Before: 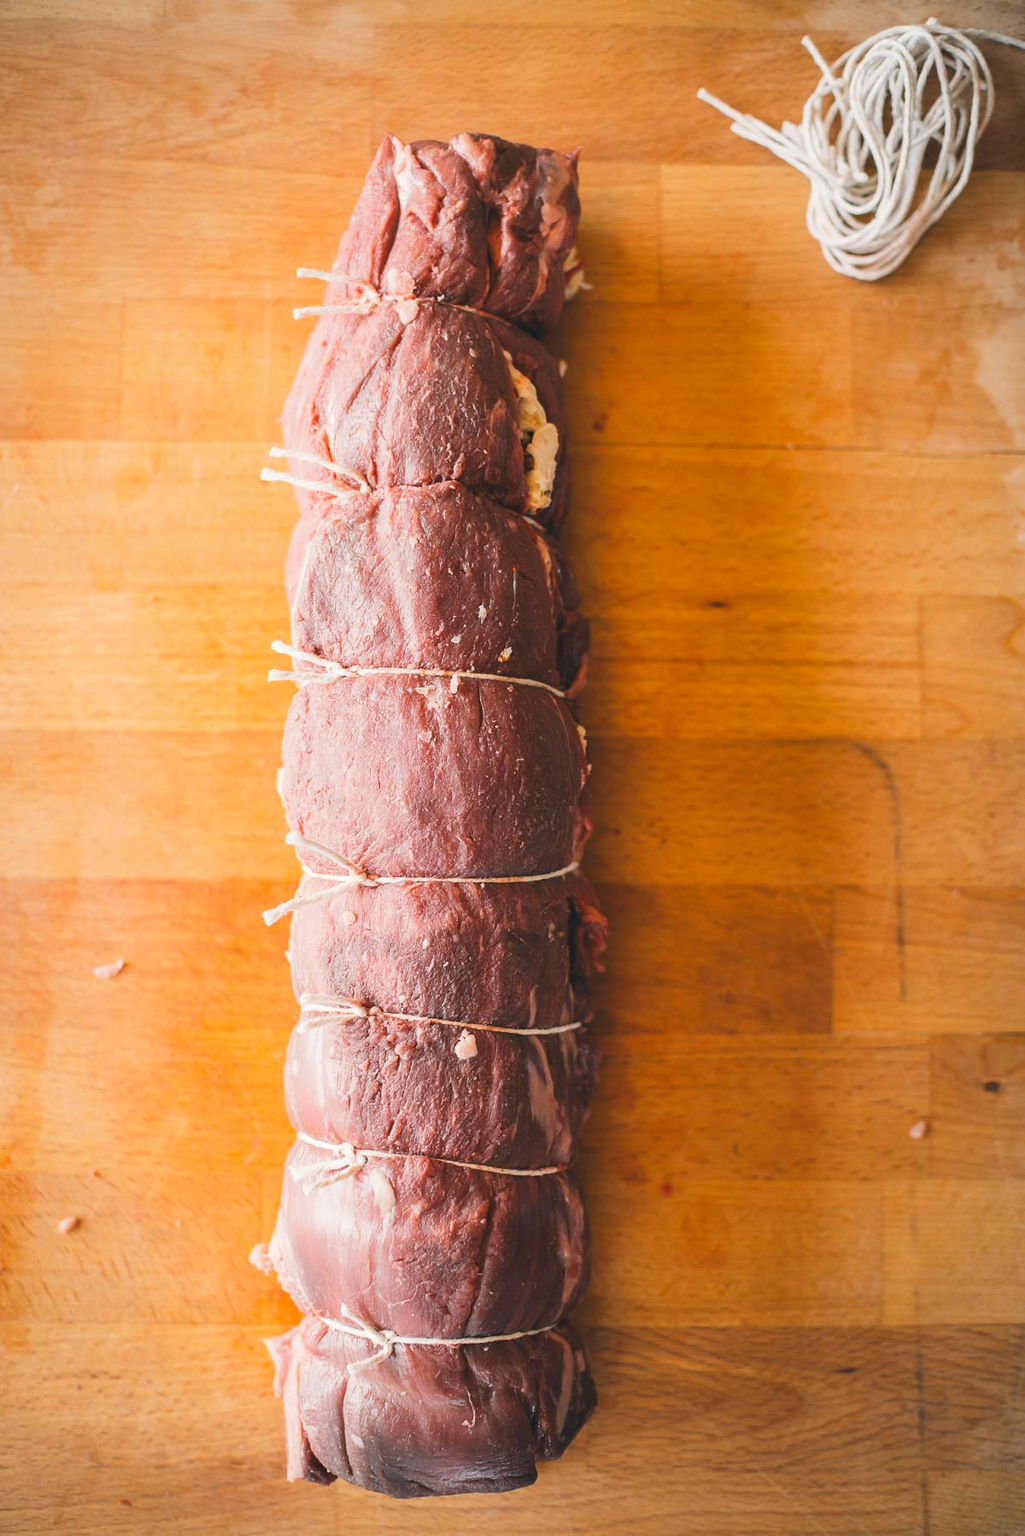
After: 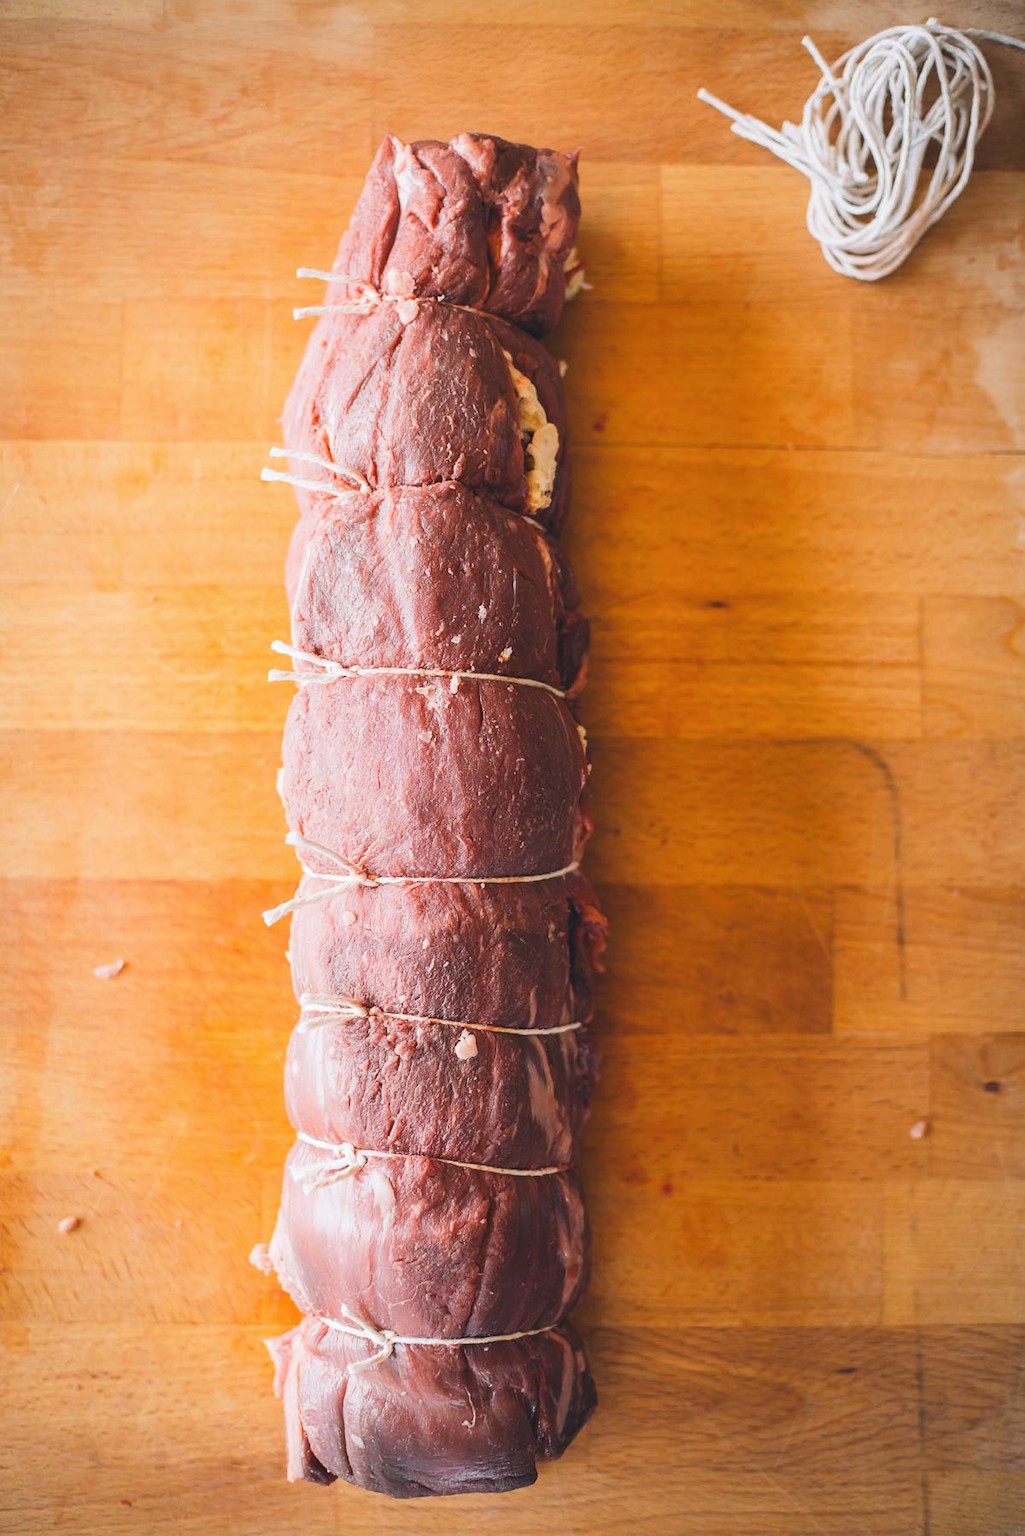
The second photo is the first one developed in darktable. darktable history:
exposure: compensate highlight preservation false
color correction: highlights a* -1.18, highlights b* 4.65, shadows a* 3.62
color calibration: illuminant as shot in camera, x 0.358, y 0.373, temperature 4628.91 K
